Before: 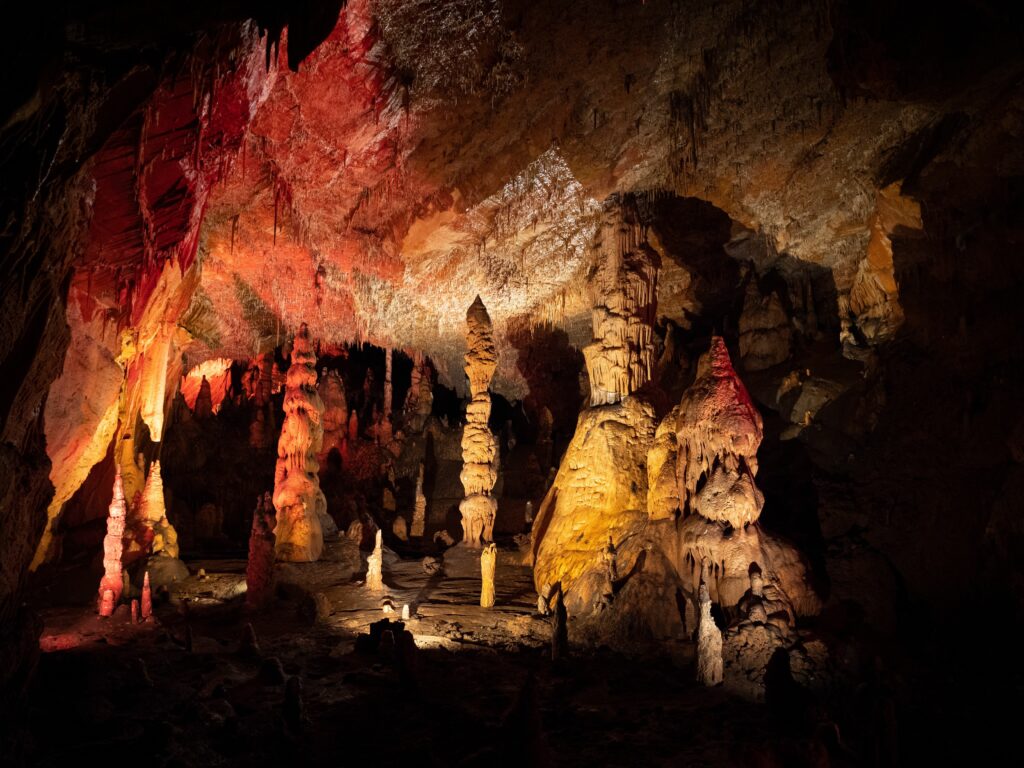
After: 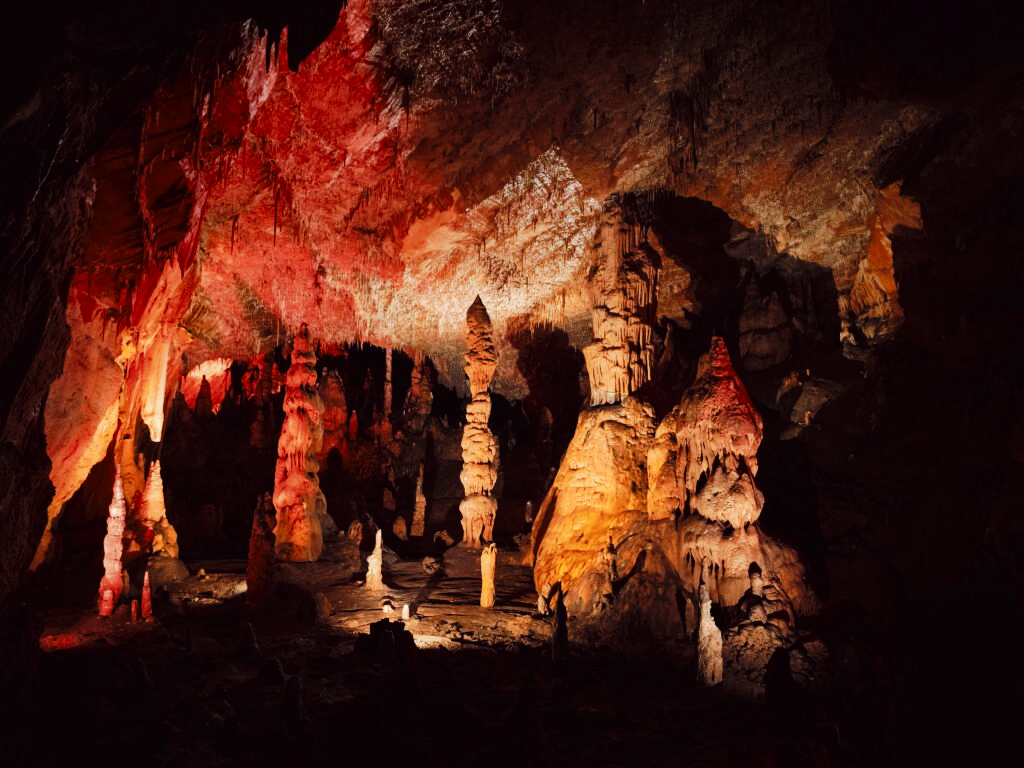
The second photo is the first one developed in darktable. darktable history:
tone curve: curves: ch0 [(0, 0) (0.003, 0.009) (0.011, 0.013) (0.025, 0.022) (0.044, 0.039) (0.069, 0.055) (0.1, 0.077) (0.136, 0.113) (0.177, 0.158) (0.224, 0.213) (0.277, 0.289) (0.335, 0.367) (0.399, 0.451) (0.468, 0.532) (0.543, 0.615) (0.623, 0.696) (0.709, 0.755) (0.801, 0.818) (0.898, 0.893) (1, 1)], preserve colors none
color look up table: target L [96.42, 94.11, 92.48, 91, 75.66, 75.18, 70.54, 55.87, 56.69, 50.43, 35.88, 21.96, 200.44, 87.77, 85.75, 75.95, 76.16, 63.1, 55.78, 65.2, 36.76, 40.5, 36.59, 45.15, 34.61, 33.15, 36.17, 20.53, 7.842, 94.18, 35.77, 55.47, 39.62, 50.23, 50.22, 30.41, 26.8, 23.25, 29.22, 25.48, 25.99, 9.59, 94.7, 87.09, 70.7, 71.41, 51.67, 36.35, 5.263], target a [-19.45, -29.02, -58.39, -57.09, -23.22, -62.17, -5.296, -15.3, -40.86, -41.25, 0.331, -15.32, 0, 9.964, 7.915, 13.72, 7.685, 48.25, 43.07, 36.98, 53.7, 59.58, 44.27, 35.25, 50.14, 47.33, 7.395, 33.69, 18.06, 4.036, 53.7, 31.44, 55.56, 10.46, 2.483, 44.5, 43.67, 39.01, 18.1, 37.68, 18.46, 31.32, -34.27, -30.38, -16.08, -45.99, -23.51, -4.764, 1.126], target b [11.94, 98.7, 77.79, 20.15, 41.09, 64.44, 70.24, 11.74, 13.35, 37.99, 32.5, 10.85, 0, 45.42, 89.72, 23.39, 2.239, 48.35, 6.81, 65.61, 16.8, 48.98, 2.827, 42.67, 42.88, 42.75, 13.03, 30.18, 10.1, -5.047, -22.71, -16.75, -17.23, -65.81, -39.03, 7.223, -40.65, -26.75, -11.07, -76.48, -54.21, -24.09, -10.61, -19.52, -39.85, -12.02, -23.67, -23.95, -8.946], num patches 49
